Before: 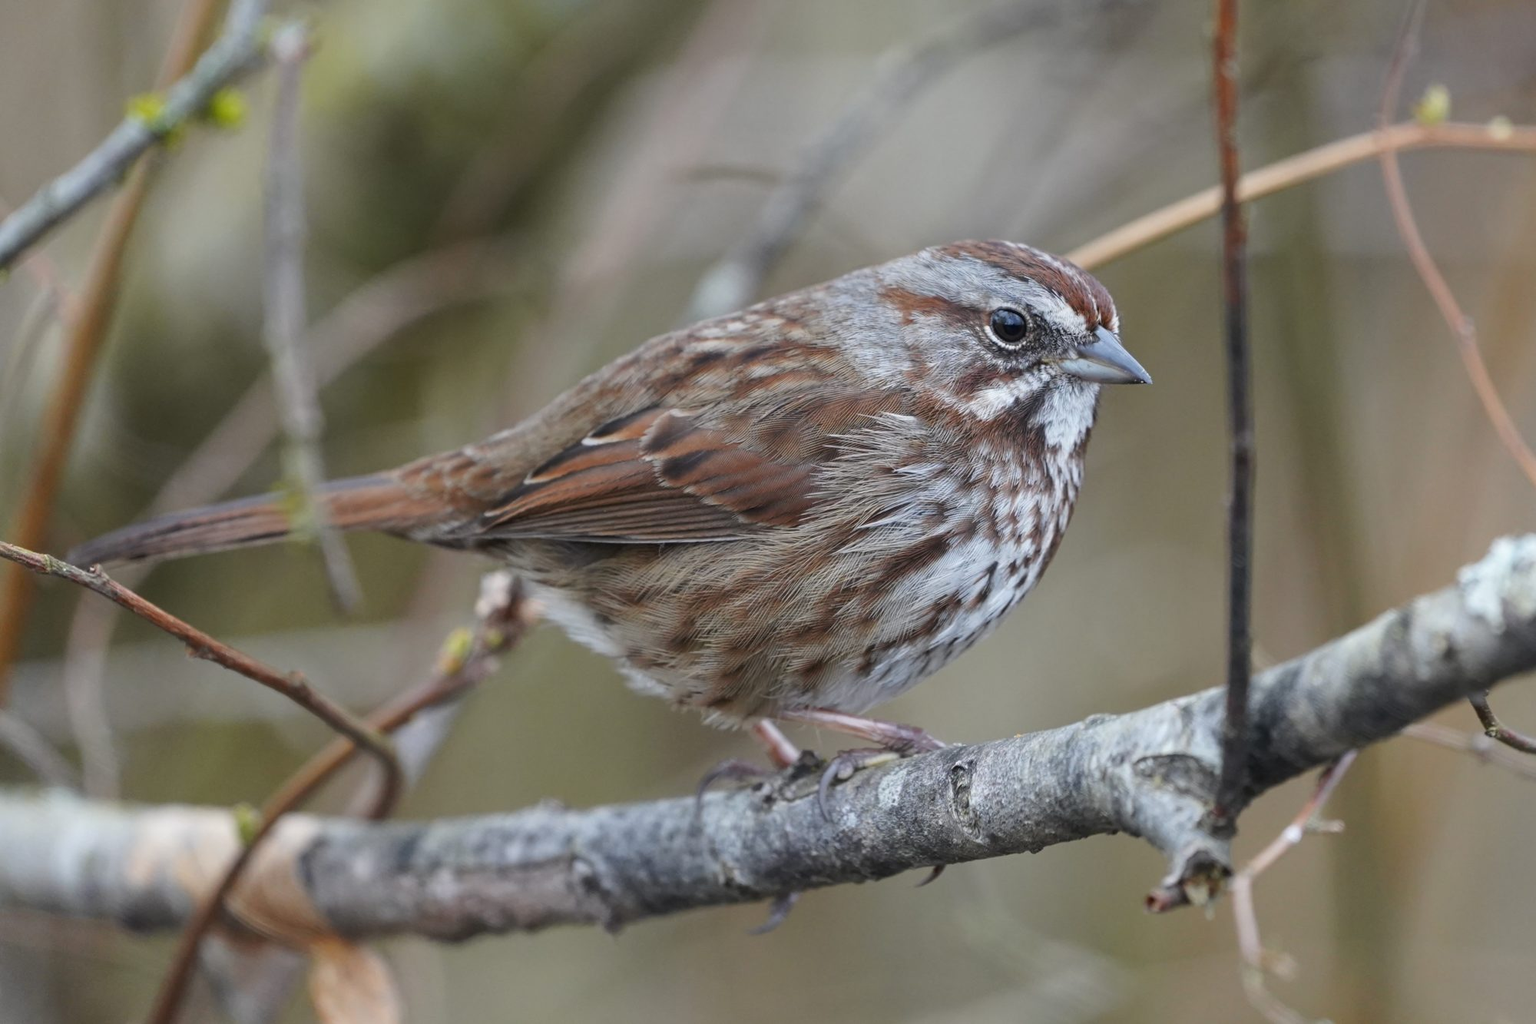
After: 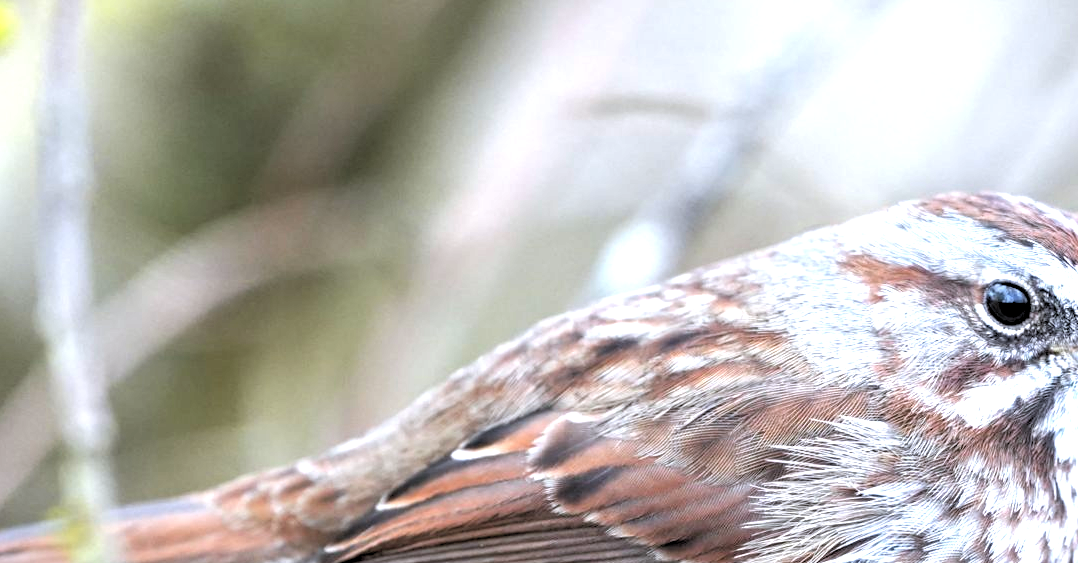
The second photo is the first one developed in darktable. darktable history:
color correction: highlights a* -0.772, highlights b* -8.92
crop: left 15.306%, top 9.065%, right 30.789%, bottom 48.638%
exposure: black level correction 0, exposure 1.45 EV, compensate exposure bias true, compensate highlight preservation false
rgb levels: levels [[0.034, 0.472, 0.904], [0, 0.5, 1], [0, 0.5, 1]]
